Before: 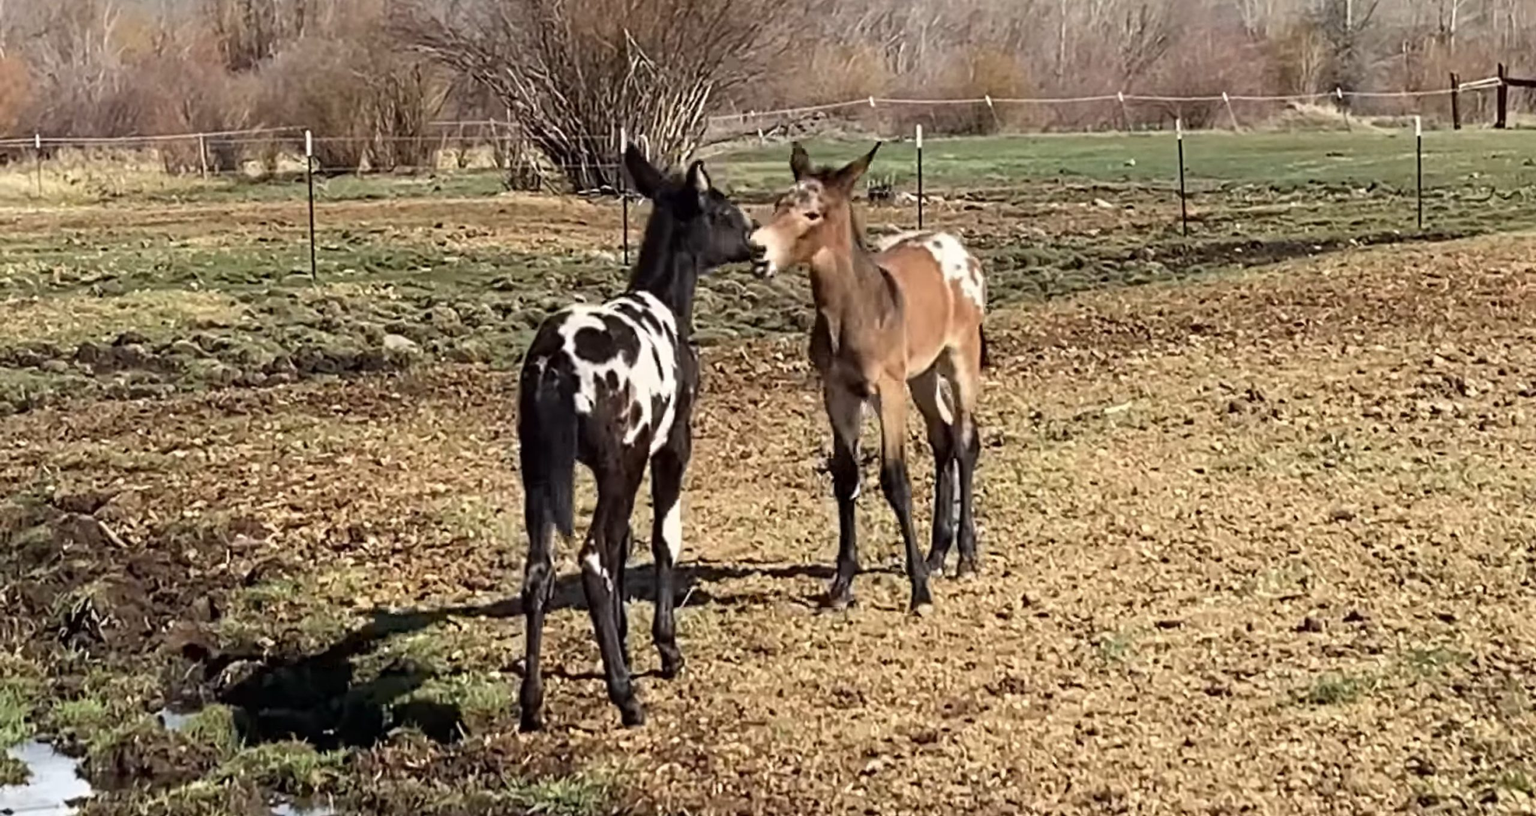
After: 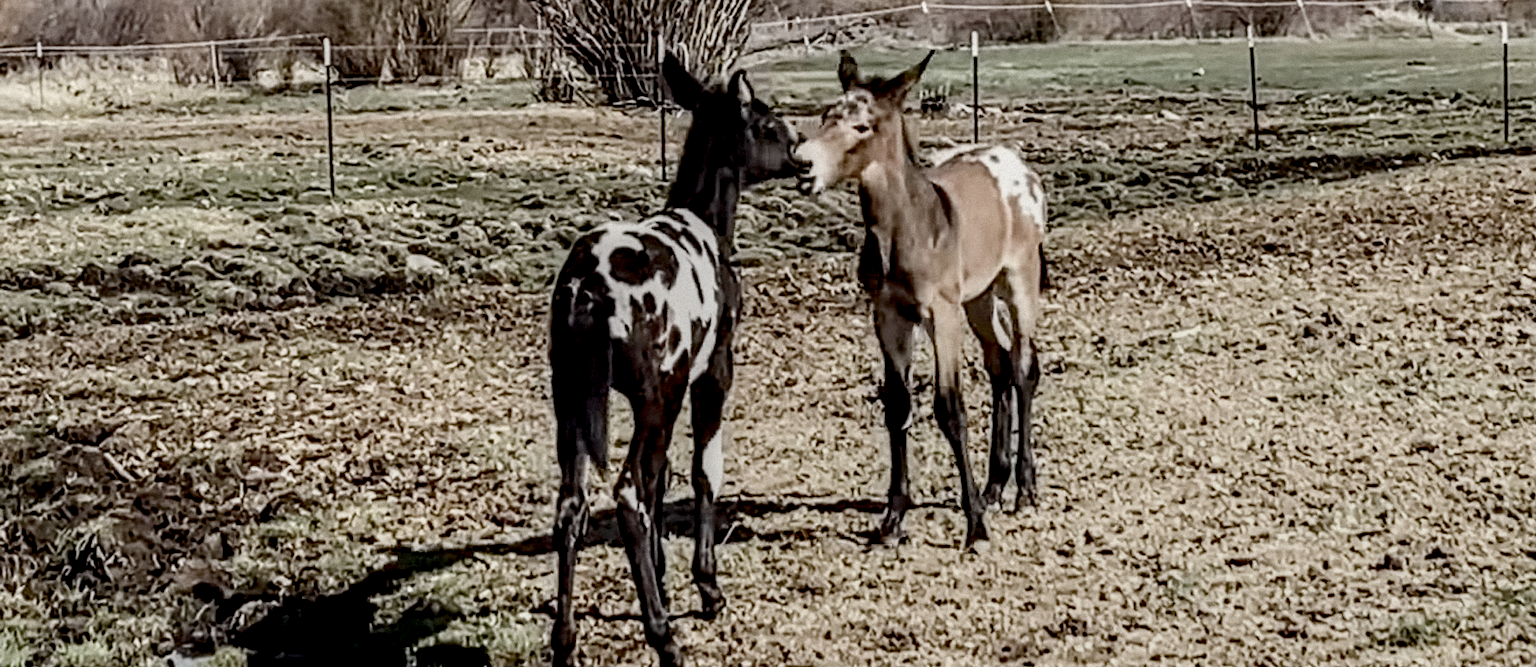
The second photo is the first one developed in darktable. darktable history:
local contrast: highlights 19%, detail 186%
grain: mid-tones bias 0%
crop and rotate: angle 0.03°, top 11.643%, right 5.651%, bottom 11.189%
filmic rgb: white relative exposure 8 EV, threshold 3 EV, structure ↔ texture 100%, target black luminance 0%, hardness 2.44, latitude 76.53%, contrast 0.562, shadows ↔ highlights balance 0%, preserve chrominance no, color science v4 (2020), iterations of high-quality reconstruction 10, type of noise poissonian, enable highlight reconstruction true
contrast brightness saturation: contrast 0.28
